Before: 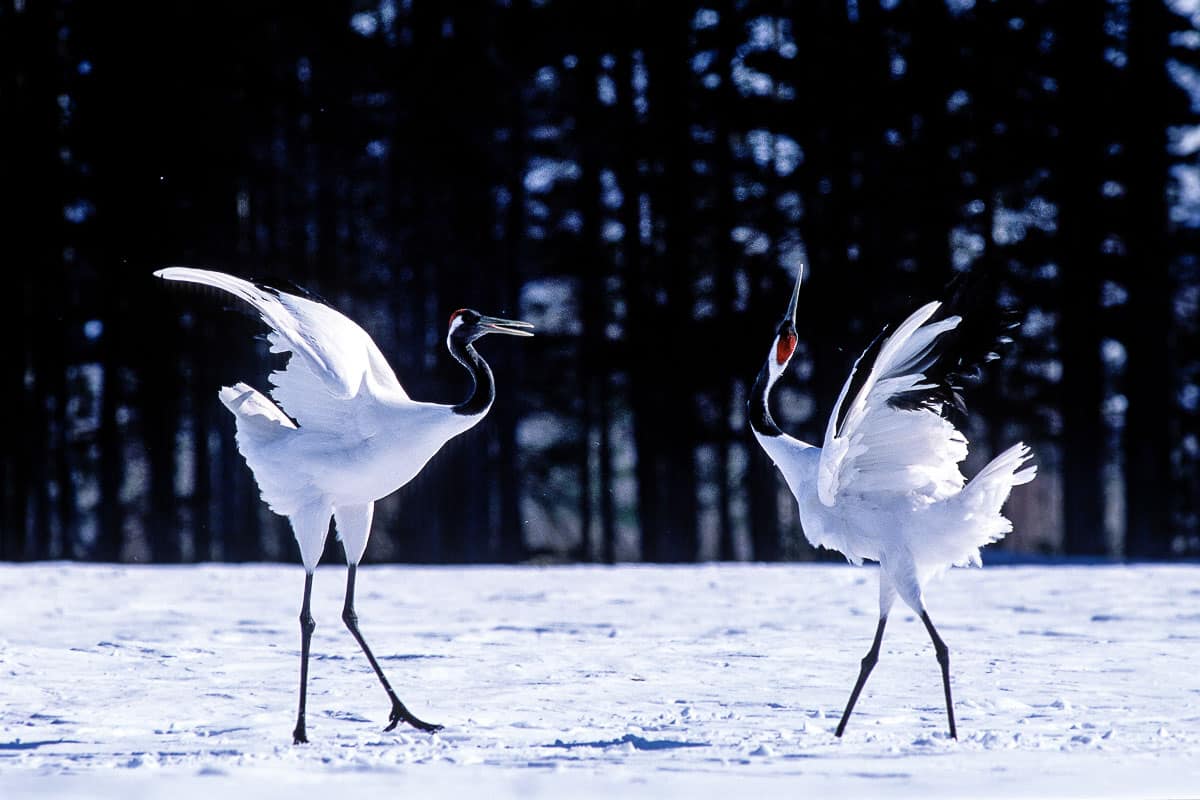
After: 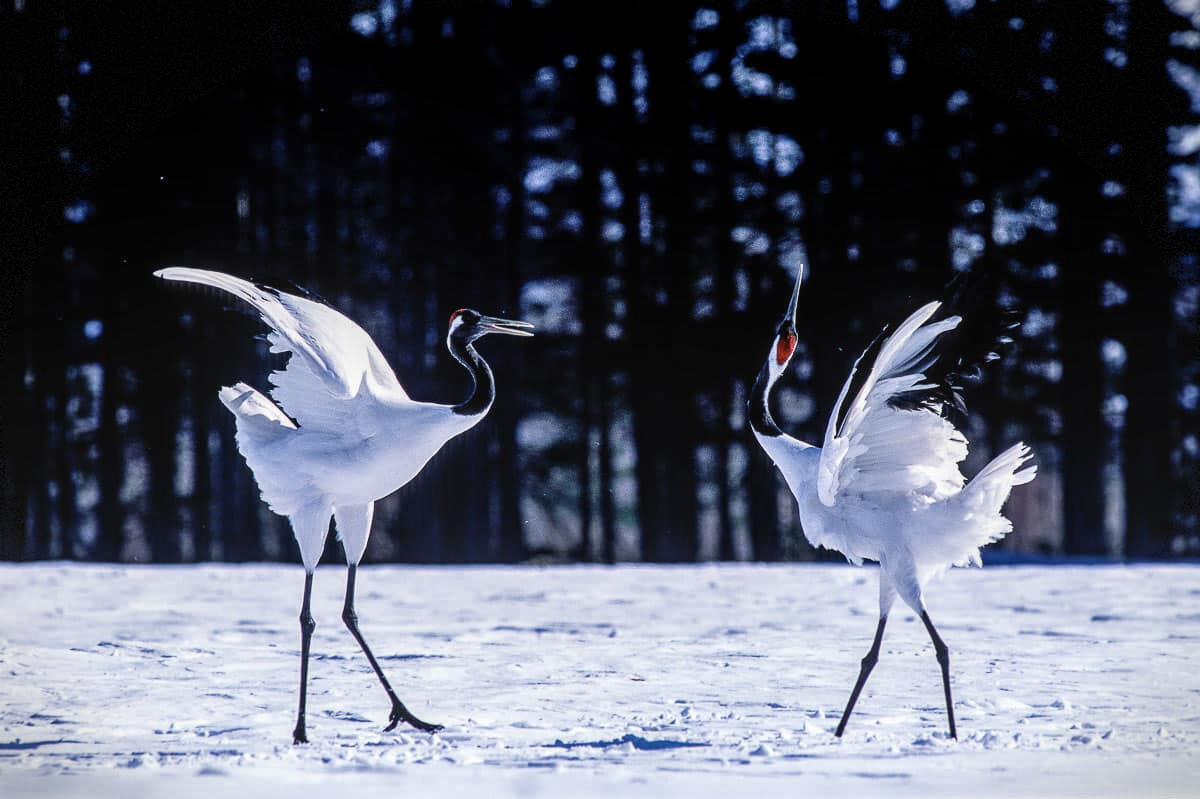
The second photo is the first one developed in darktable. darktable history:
crop: bottom 0.071%
local contrast: on, module defaults
vignetting: fall-off start 100%, brightness -0.406, saturation -0.3, width/height ratio 1.324, dithering 8-bit output, unbound false
